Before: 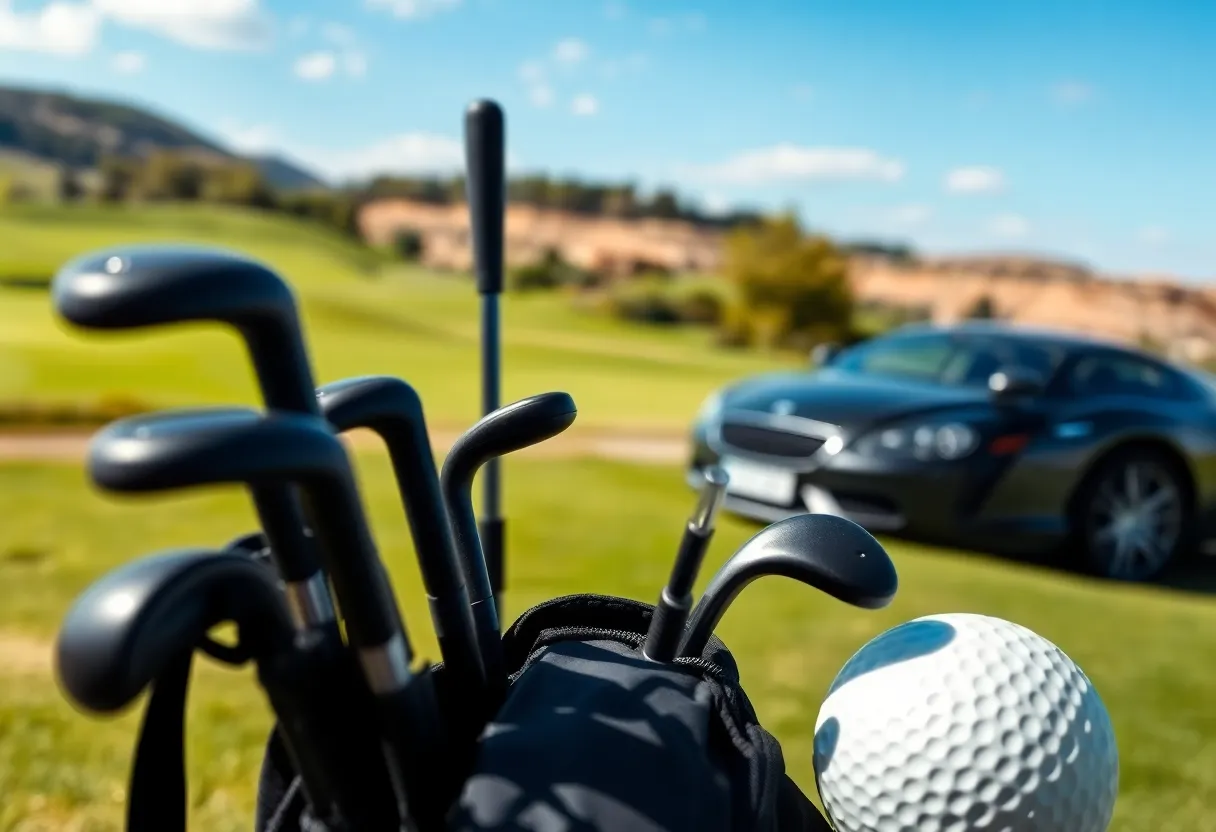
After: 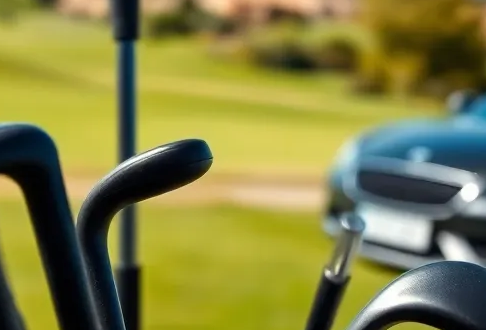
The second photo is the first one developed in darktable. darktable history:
crop: left 29.948%, top 30.511%, right 30.077%, bottom 29.728%
